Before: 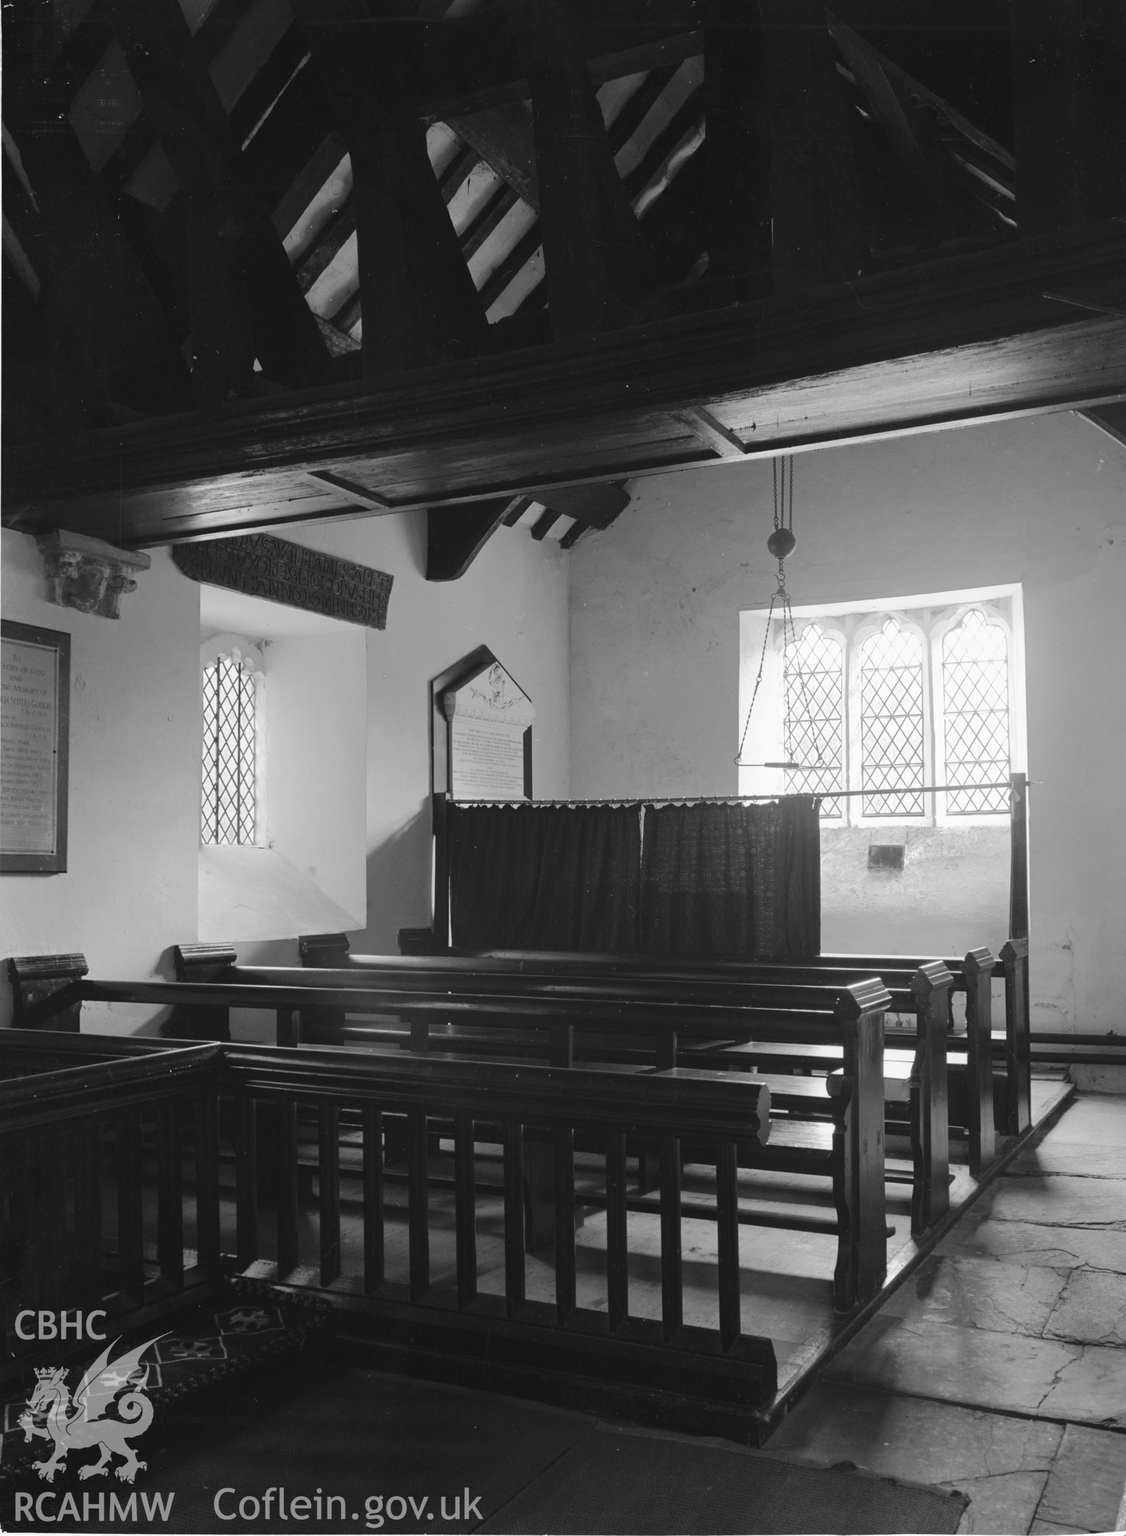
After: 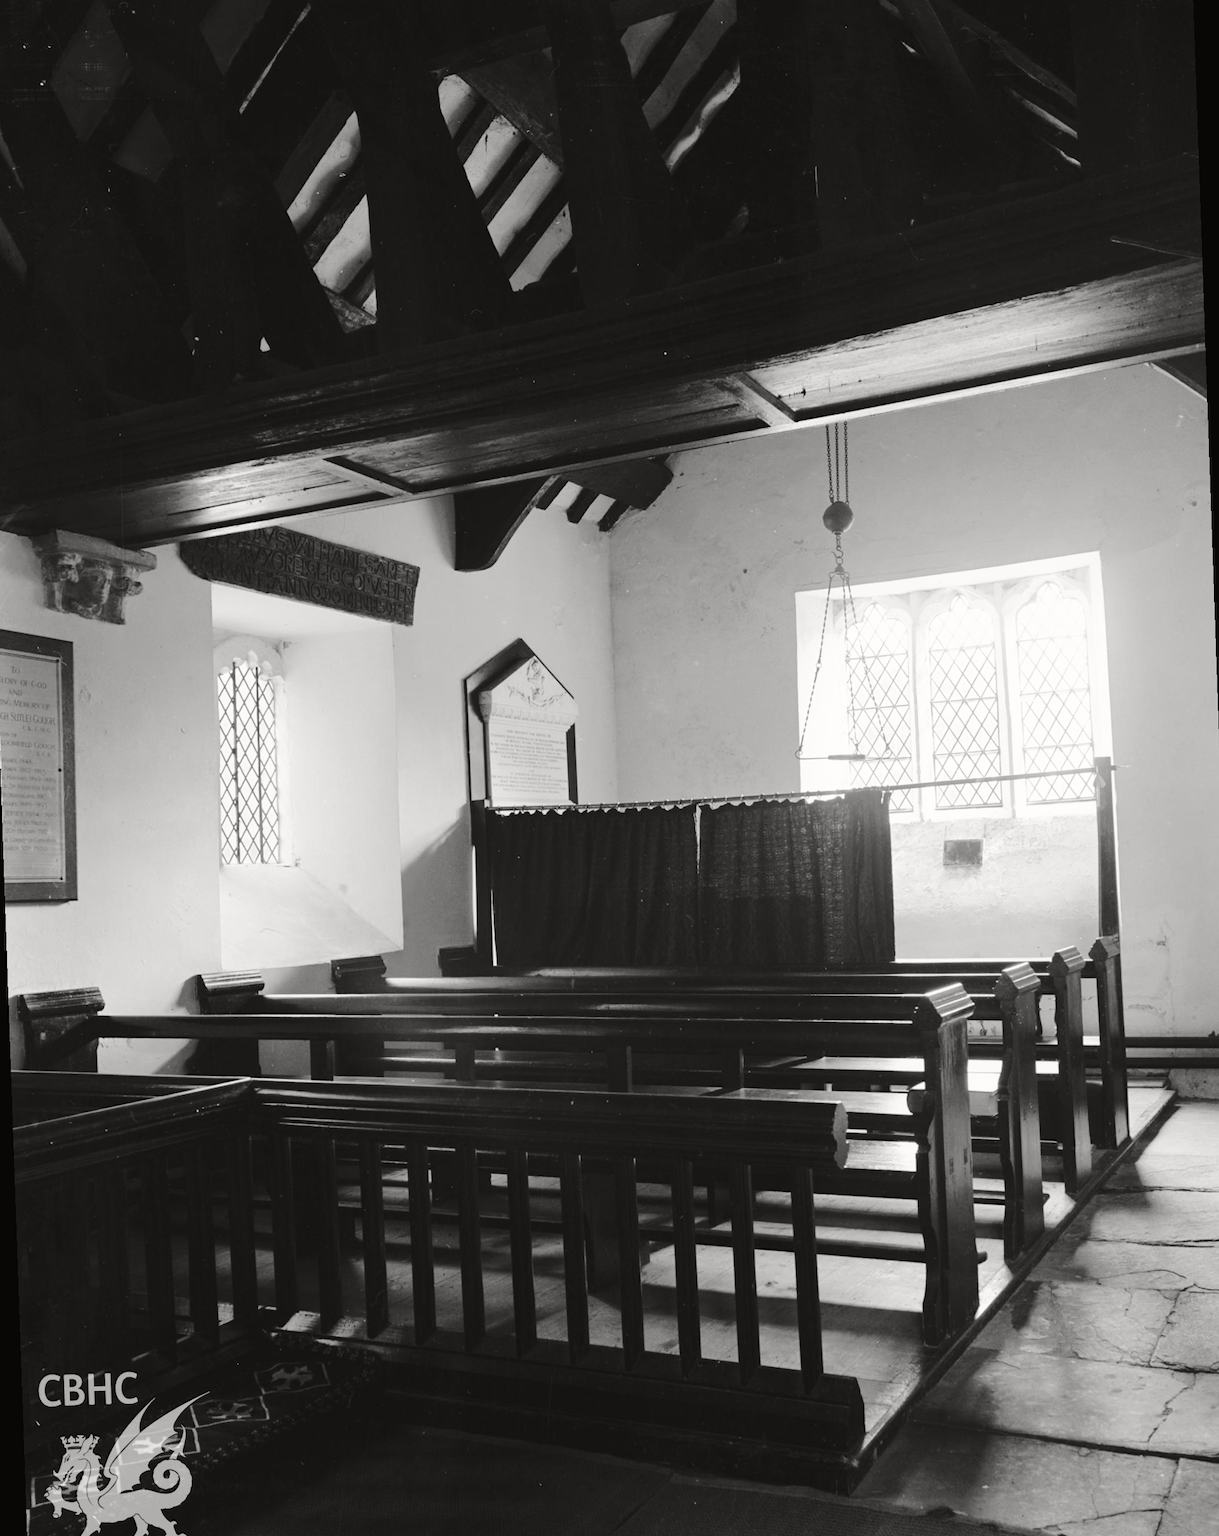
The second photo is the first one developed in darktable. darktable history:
rotate and perspective: rotation -2°, crop left 0.022, crop right 0.978, crop top 0.049, crop bottom 0.951
tone curve: curves: ch0 [(0, 0.019) (0.078, 0.058) (0.223, 0.217) (0.424, 0.553) (0.631, 0.764) (0.816, 0.932) (1, 1)]; ch1 [(0, 0) (0.262, 0.227) (0.417, 0.386) (0.469, 0.467) (0.502, 0.503) (0.544, 0.548) (0.57, 0.579) (0.608, 0.62) (0.65, 0.68) (0.994, 0.987)]; ch2 [(0, 0) (0.262, 0.188) (0.5, 0.504) (0.553, 0.592) (0.599, 0.653) (1, 1)], color space Lab, independent channels, preserve colors none
